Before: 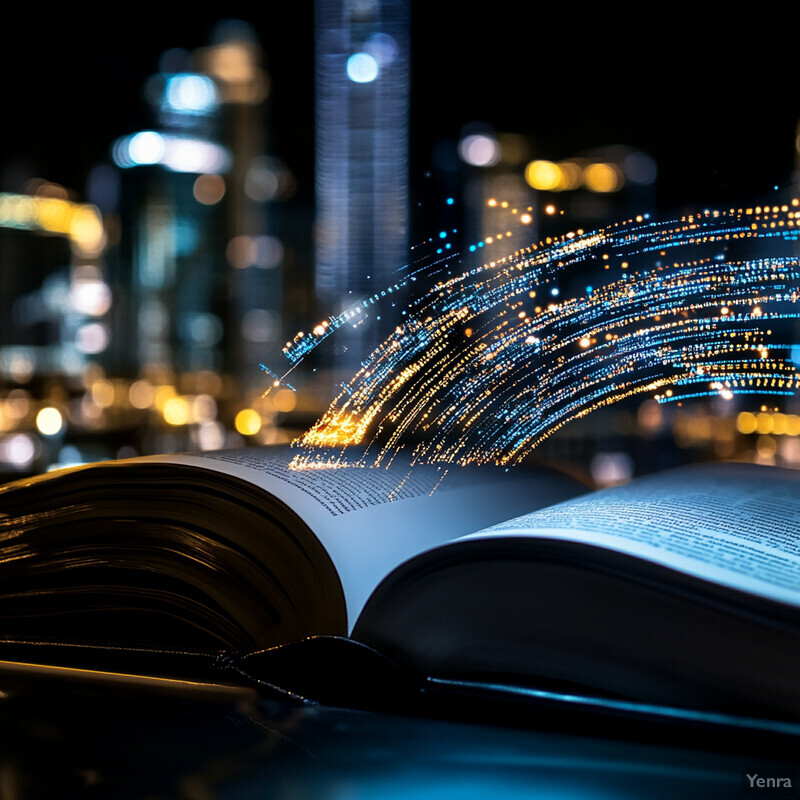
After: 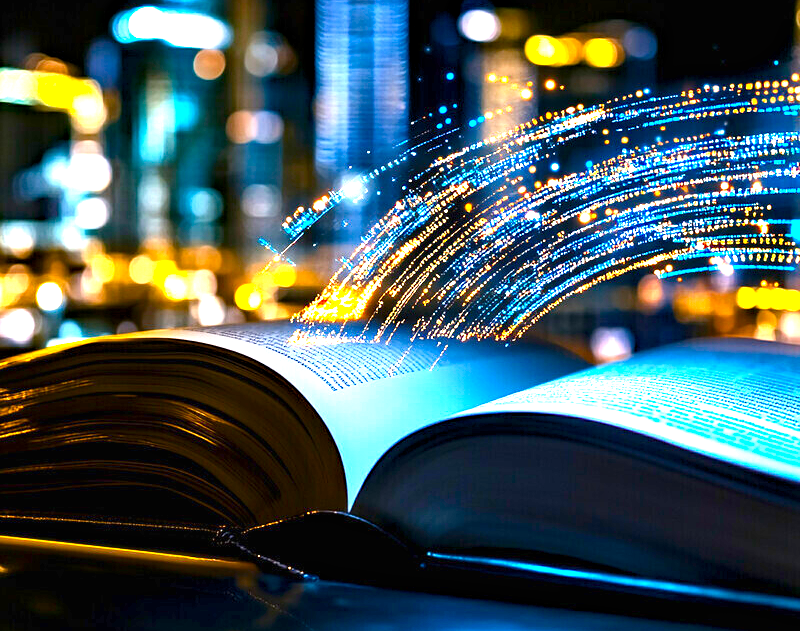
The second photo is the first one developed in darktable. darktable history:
exposure: black level correction 0, exposure 1.469 EV, compensate exposure bias true, compensate highlight preservation false
contrast brightness saturation: contrast 0.083, saturation 0.195
haze removal: adaptive false
color balance rgb: shadows lift › hue 86.57°, perceptual saturation grading › global saturation -0.155%, perceptual saturation grading › mid-tones 6.077%, perceptual saturation grading › shadows 71.988%, perceptual brilliance grading › global brilliance 18.094%, global vibrance 2.615%
crop and rotate: top 15.701%, bottom 5.354%
